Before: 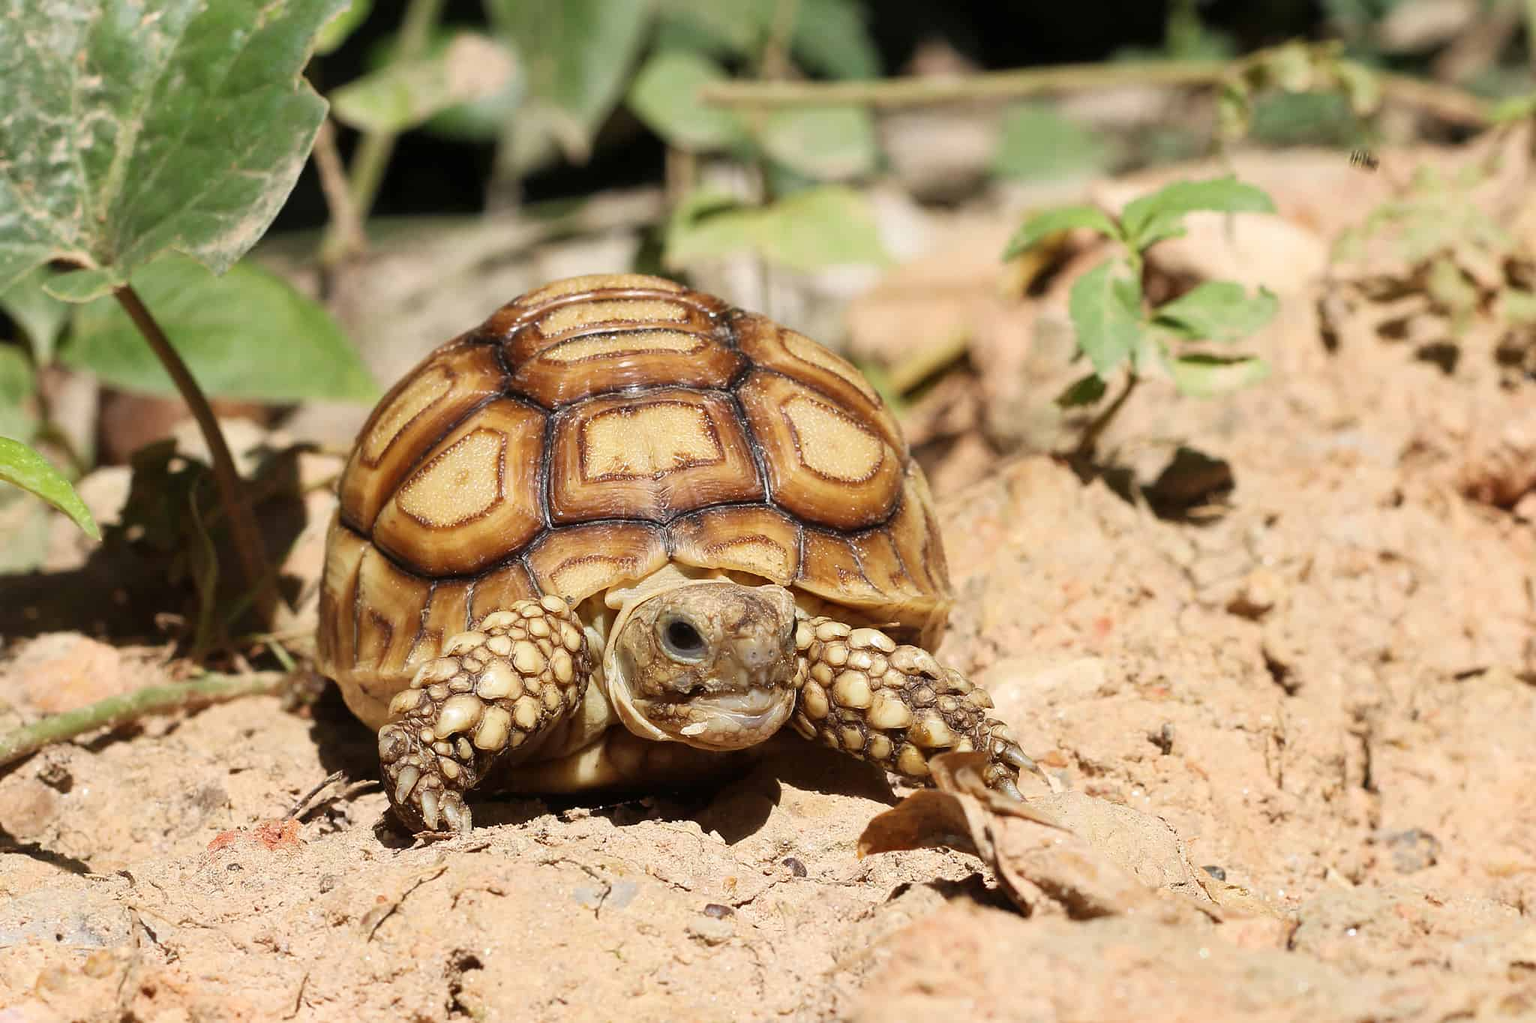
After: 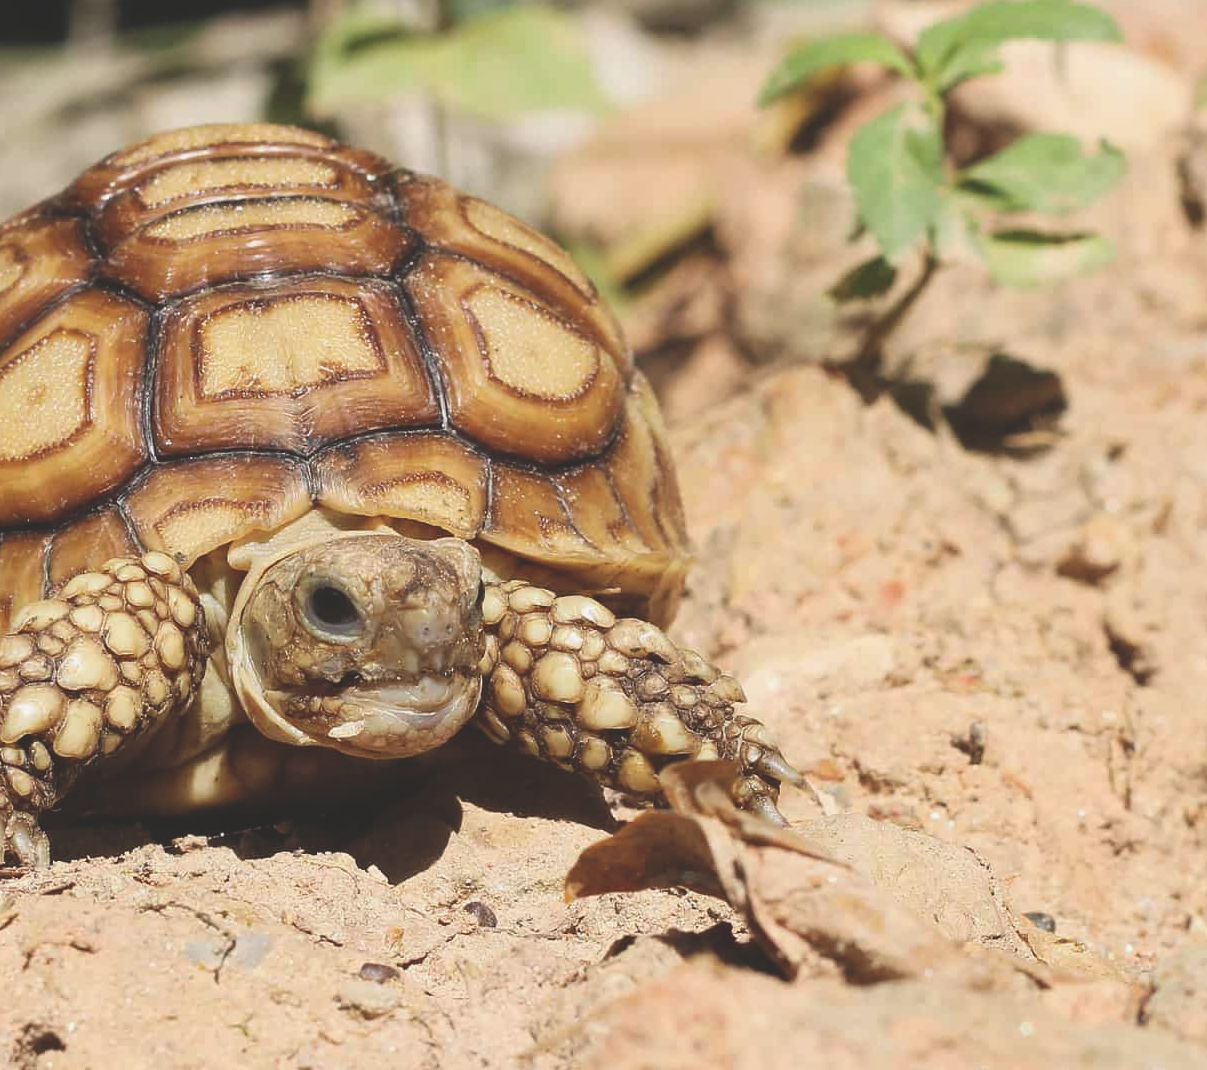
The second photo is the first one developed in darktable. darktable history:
exposure: black level correction -0.024, exposure -0.121 EV, compensate highlight preservation false
crop and rotate: left 28.277%, top 17.766%, right 12.763%, bottom 3.774%
